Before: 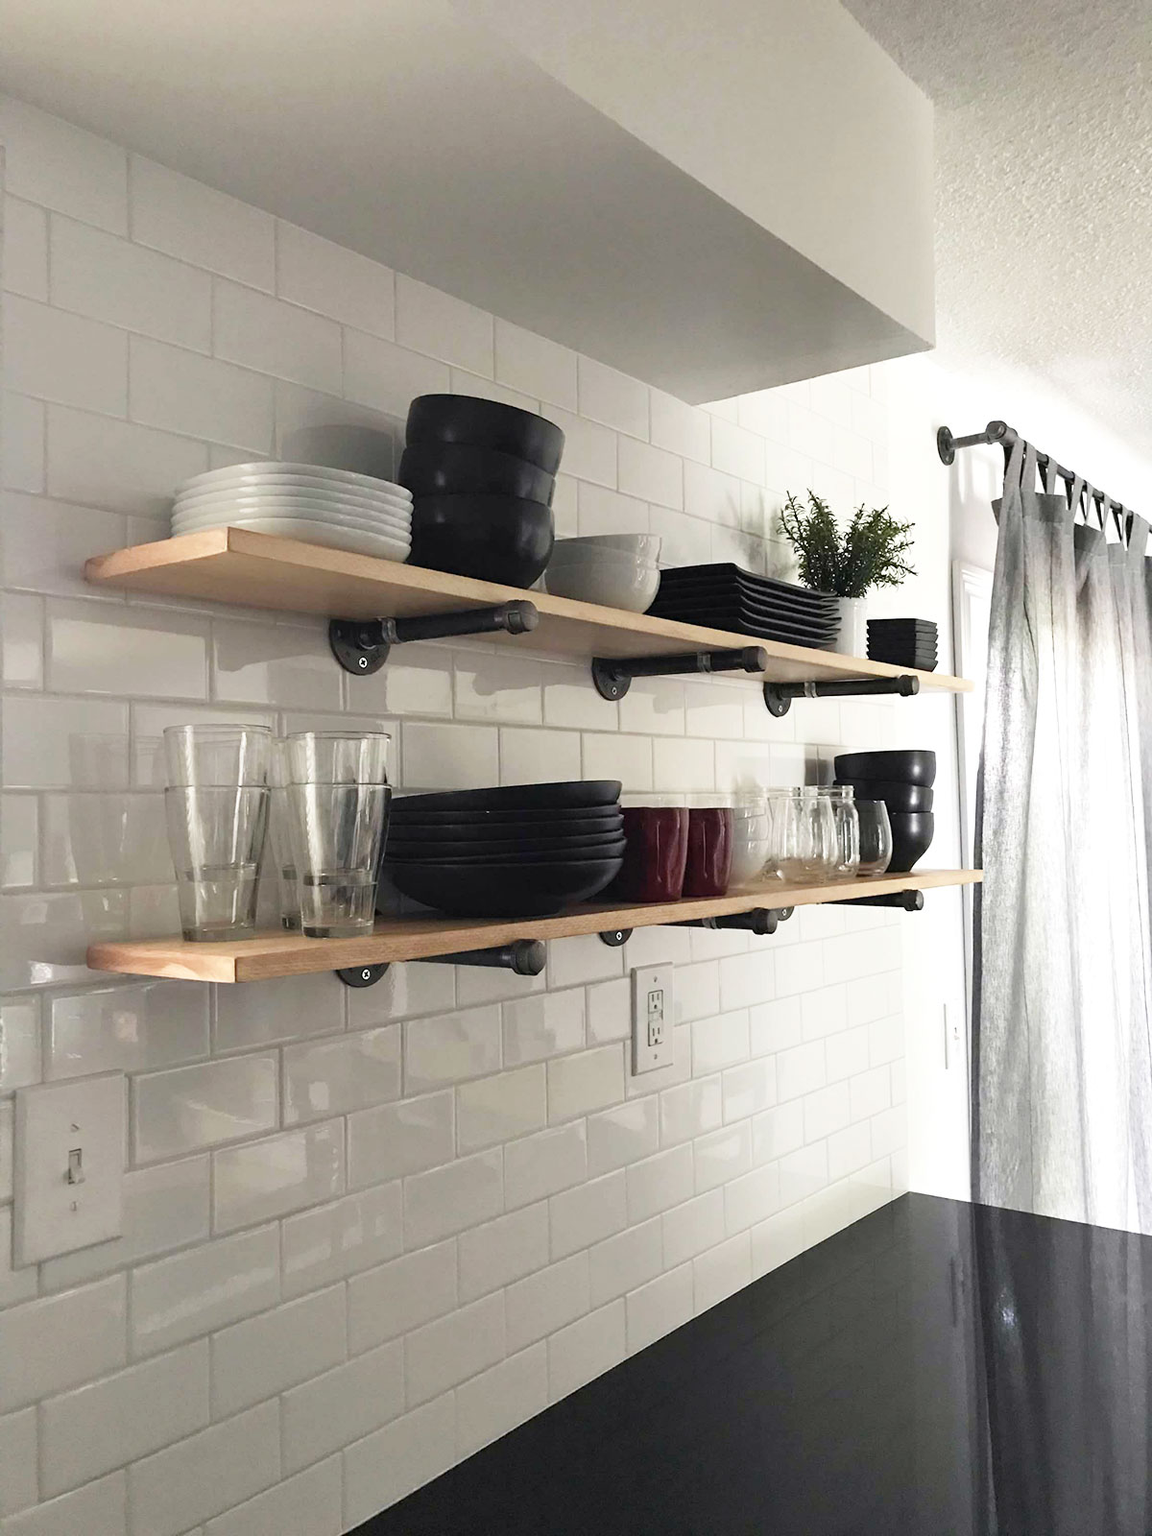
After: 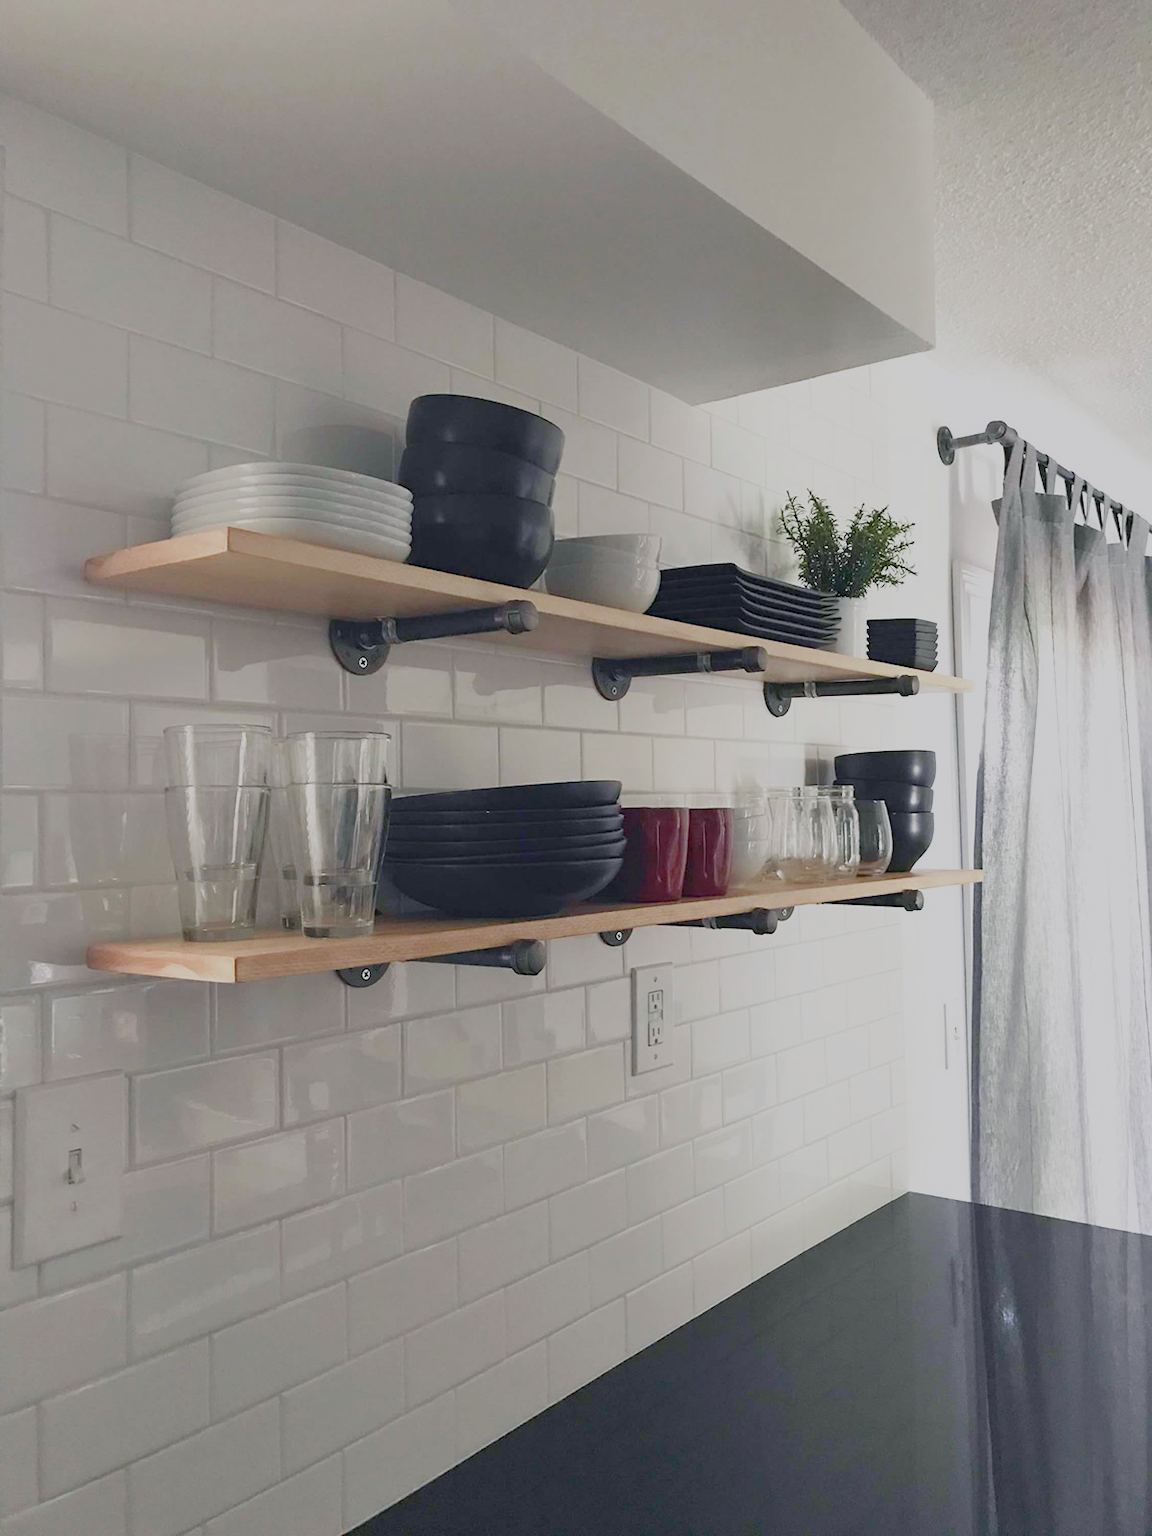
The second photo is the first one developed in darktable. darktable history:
exposure: compensate exposure bias true, compensate highlight preservation false
color balance rgb: power › chroma 0.993%, power › hue 257.16°, perceptual saturation grading › global saturation 0.79%, perceptual saturation grading › highlights -19.729%, perceptual saturation grading › shadows 19.463%, contrast -29.535%
